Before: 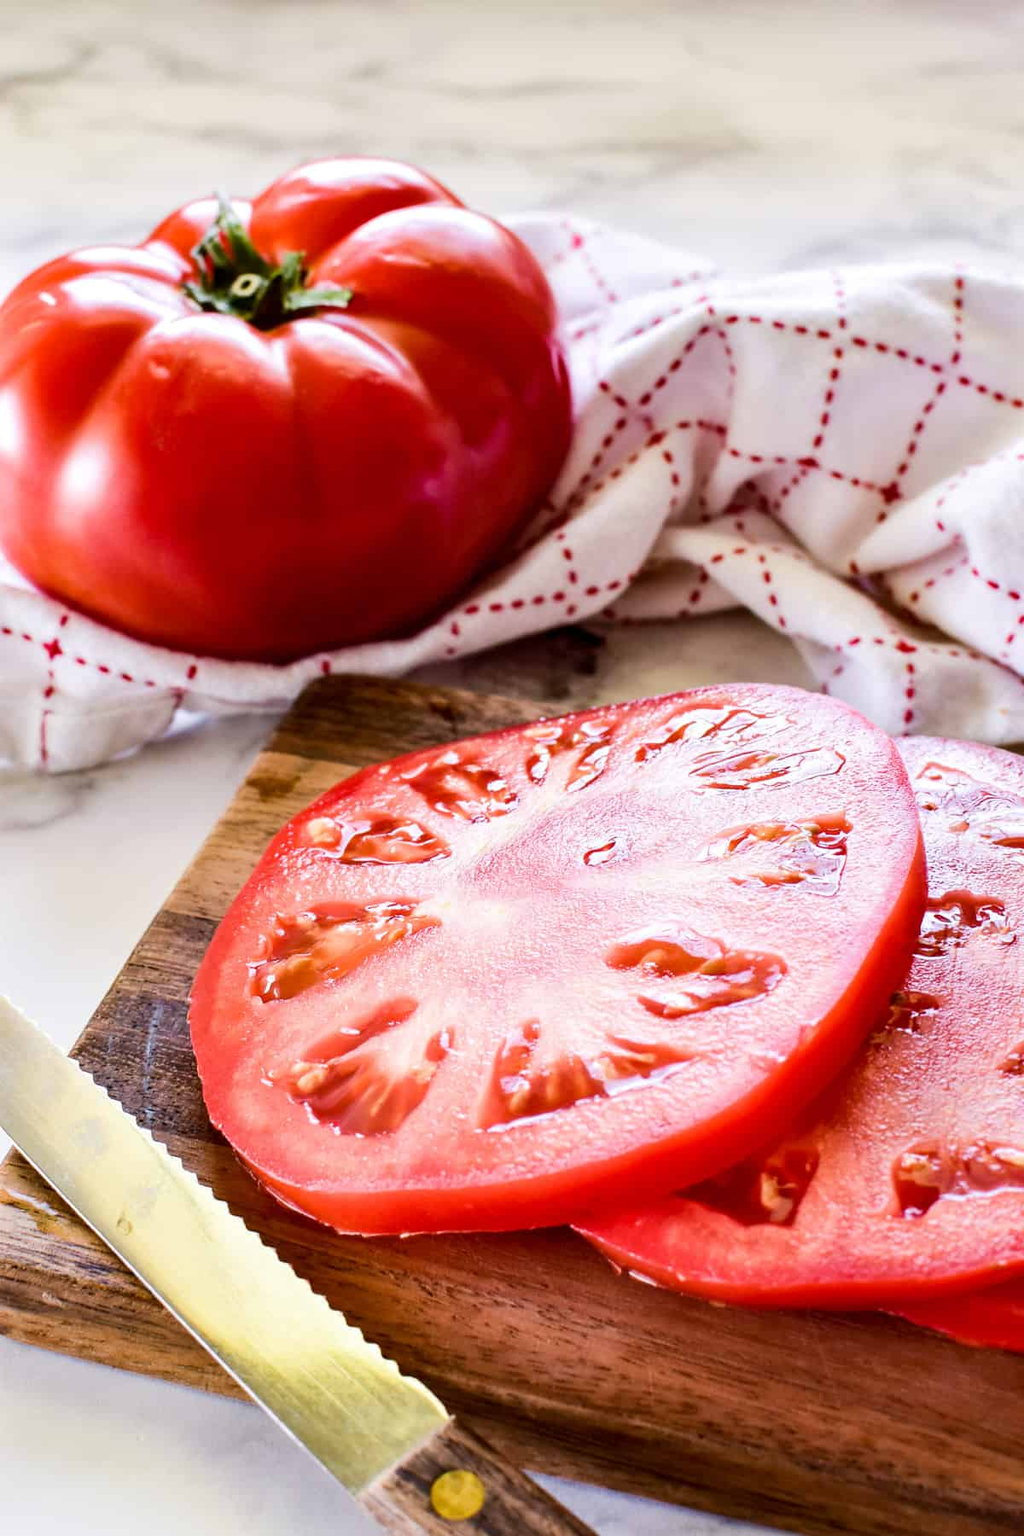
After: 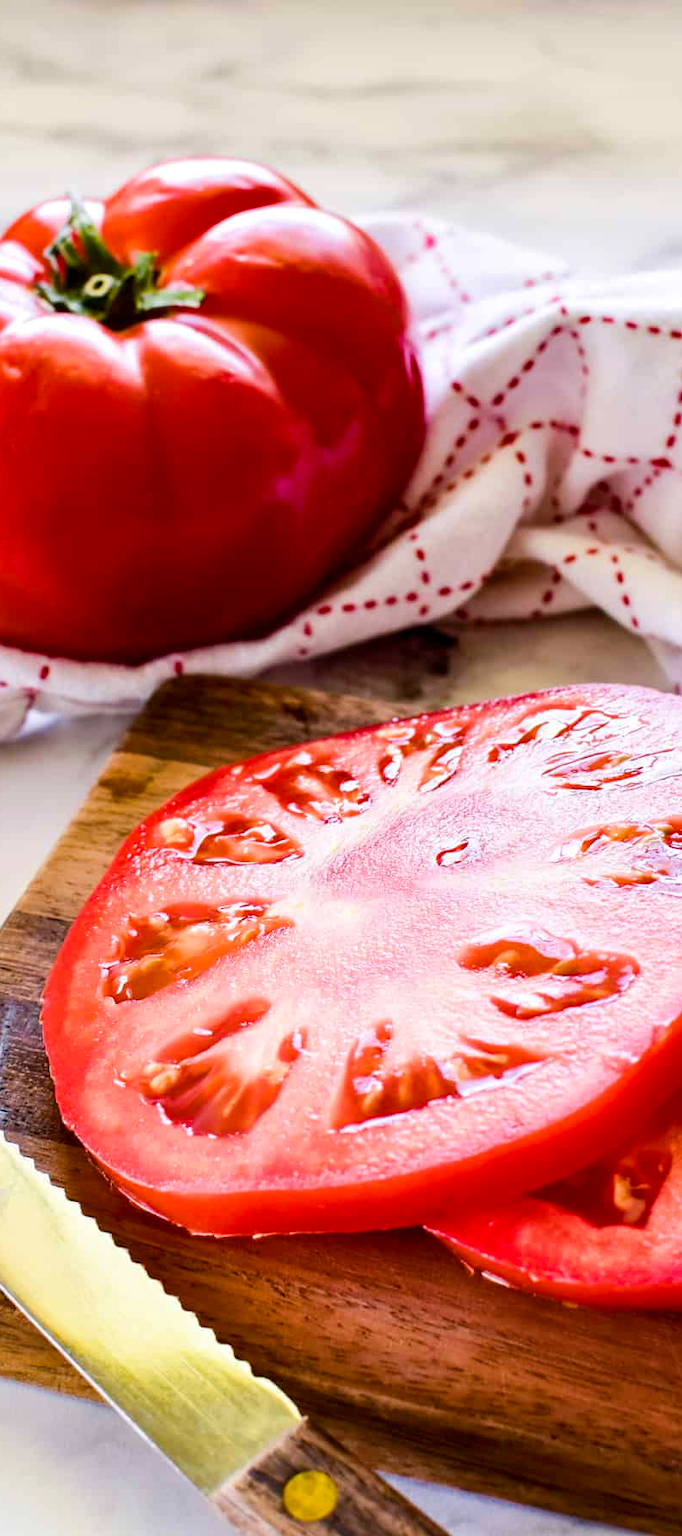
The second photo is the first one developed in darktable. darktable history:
crop and rotate: left 14.473%, right 18.875%
color balance rgb: perceptual saturation grading › global saturation 19.647%, global vibrance 12.222%
